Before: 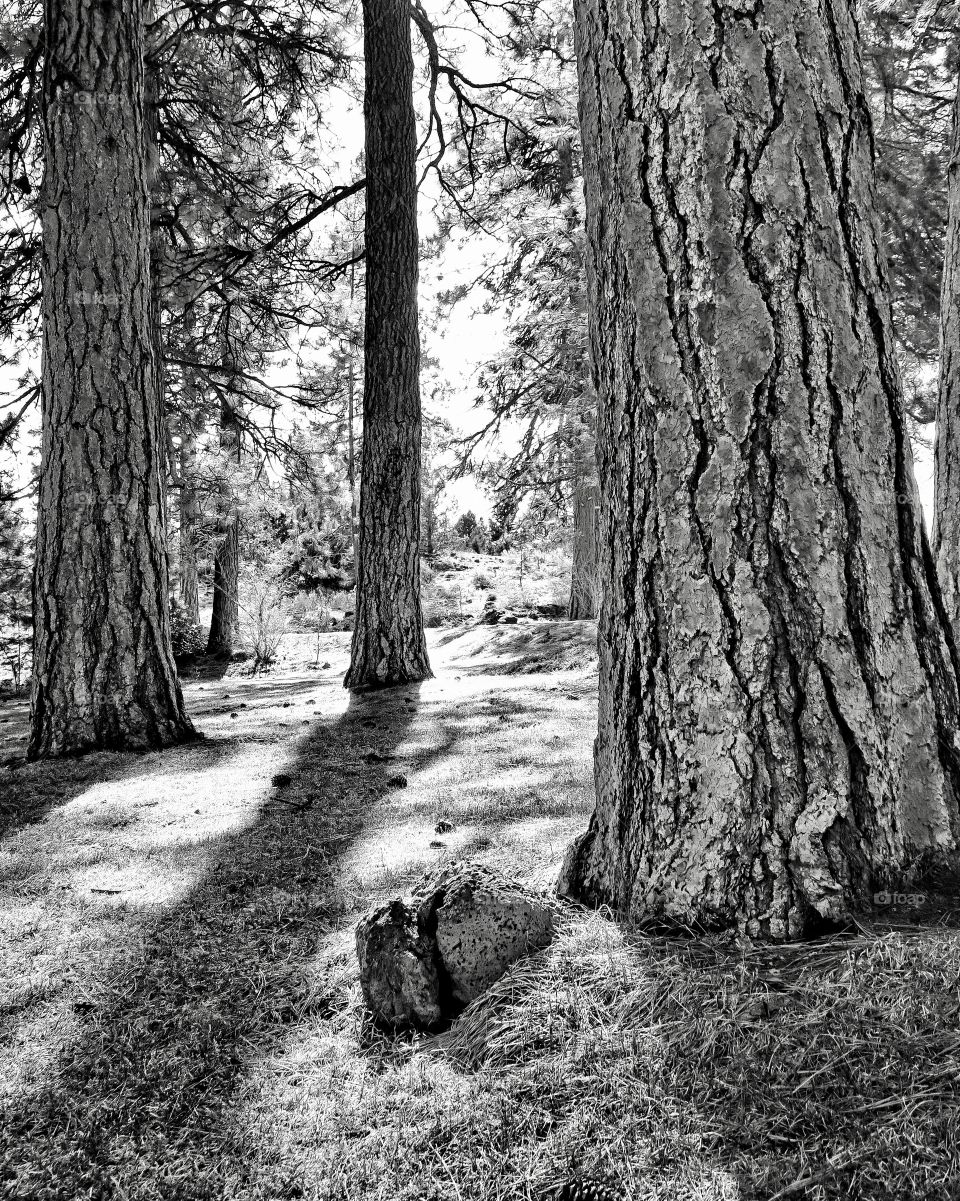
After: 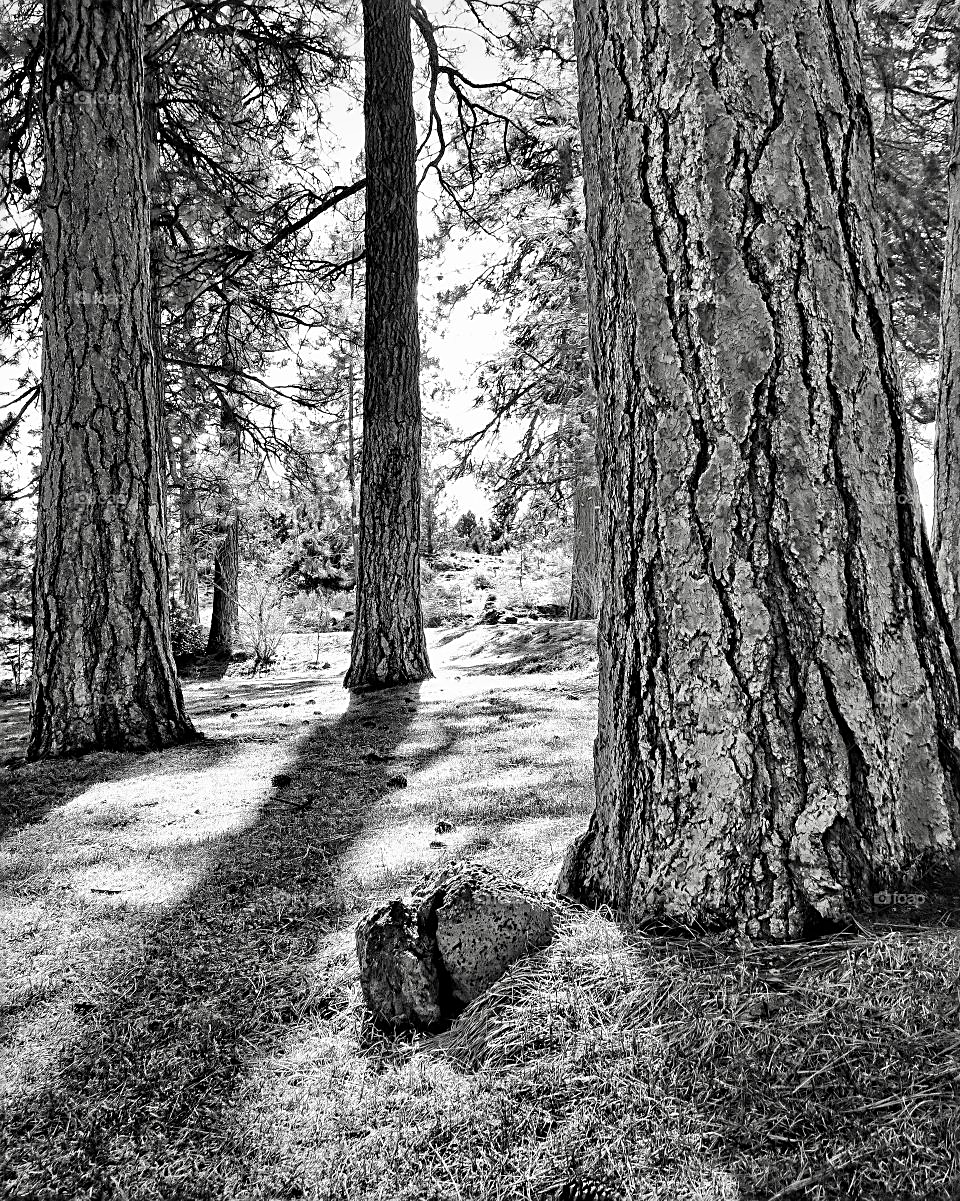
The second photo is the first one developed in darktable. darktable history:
sharpen: on, module defaults
vignetting: fall-off start 88.79%, fall-off radius 43.7%, brightness -0.155, width/height ratio 1.16
